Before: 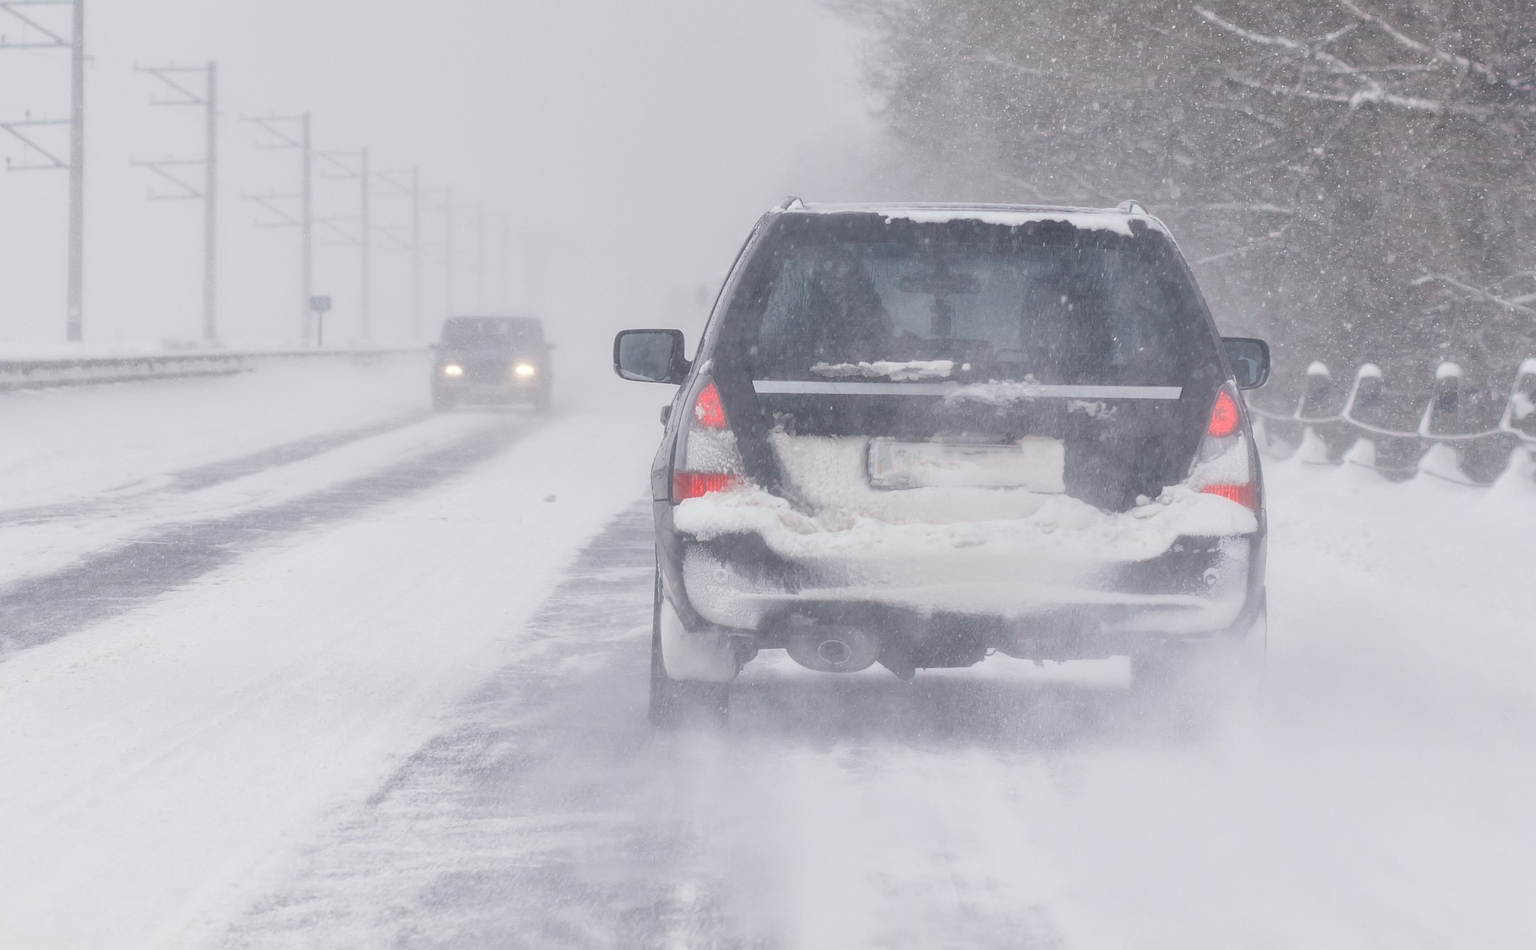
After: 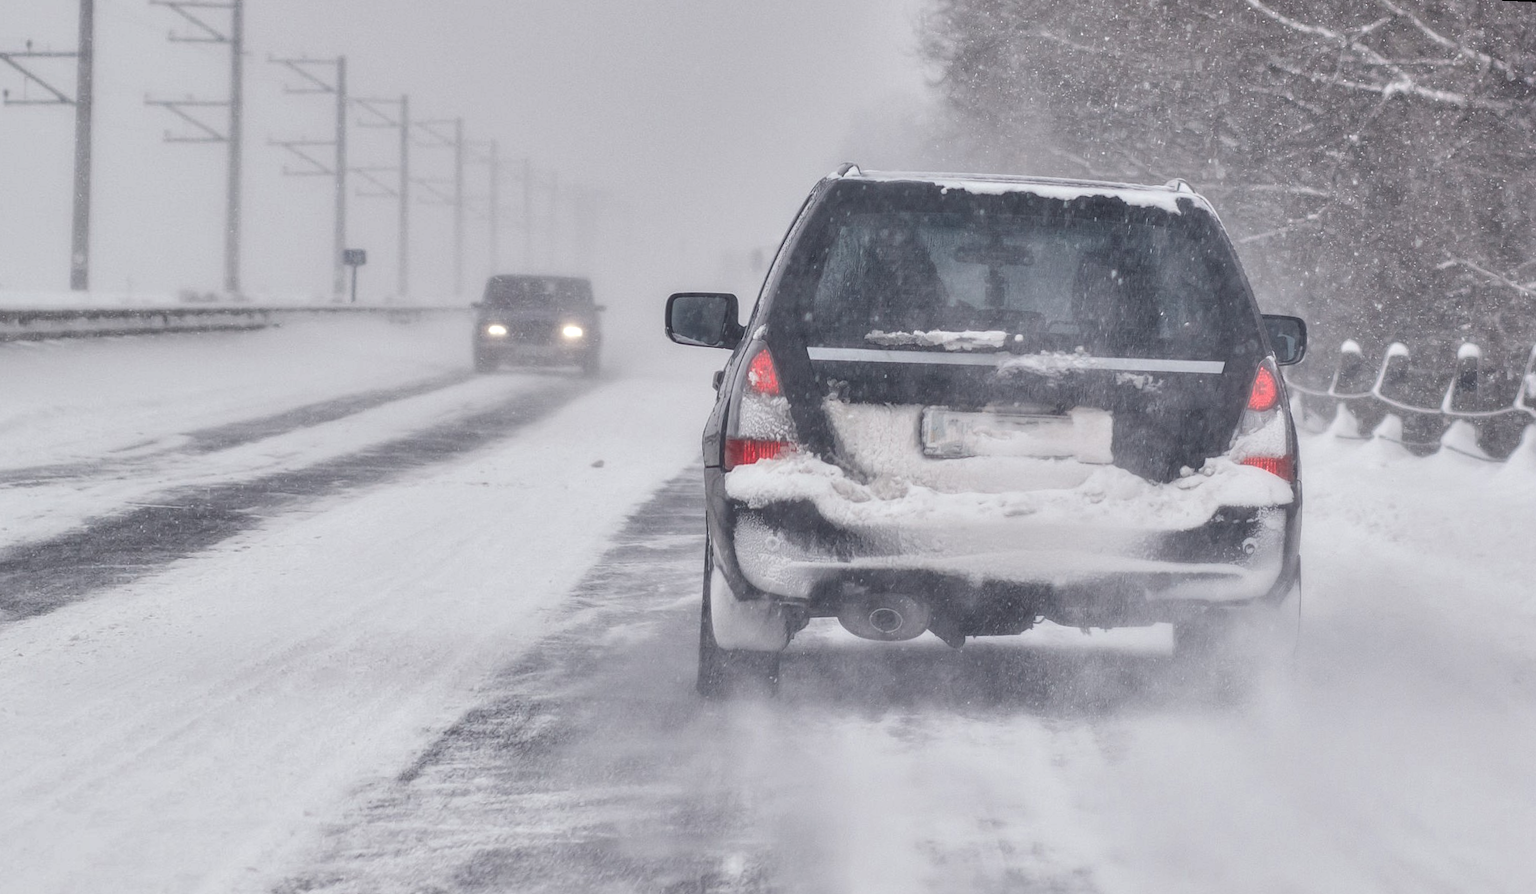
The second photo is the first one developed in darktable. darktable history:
rotate and perspective: rotation 0.679°, lens shift (horizontal) 0.136, crop left 0.009, crop right 0.991, crop top 0.078, crop bottom 0.95
local contrast: highlights 25%, detail 150%
shadows and highlights: low approximation 0.01, soften with gaussian
